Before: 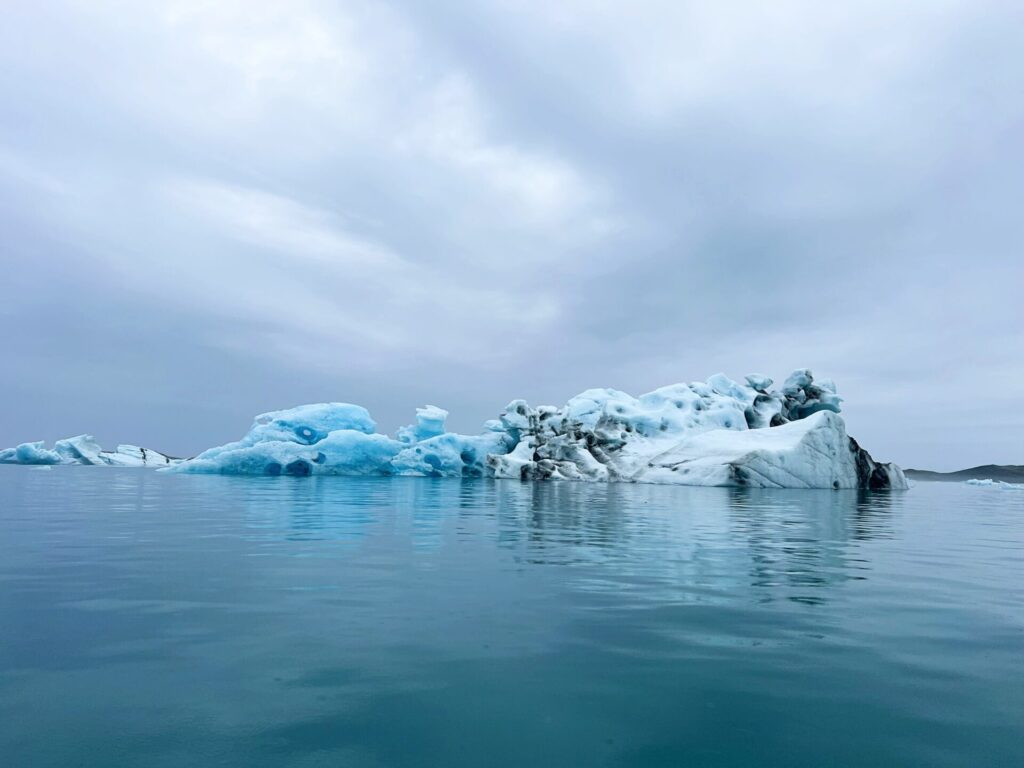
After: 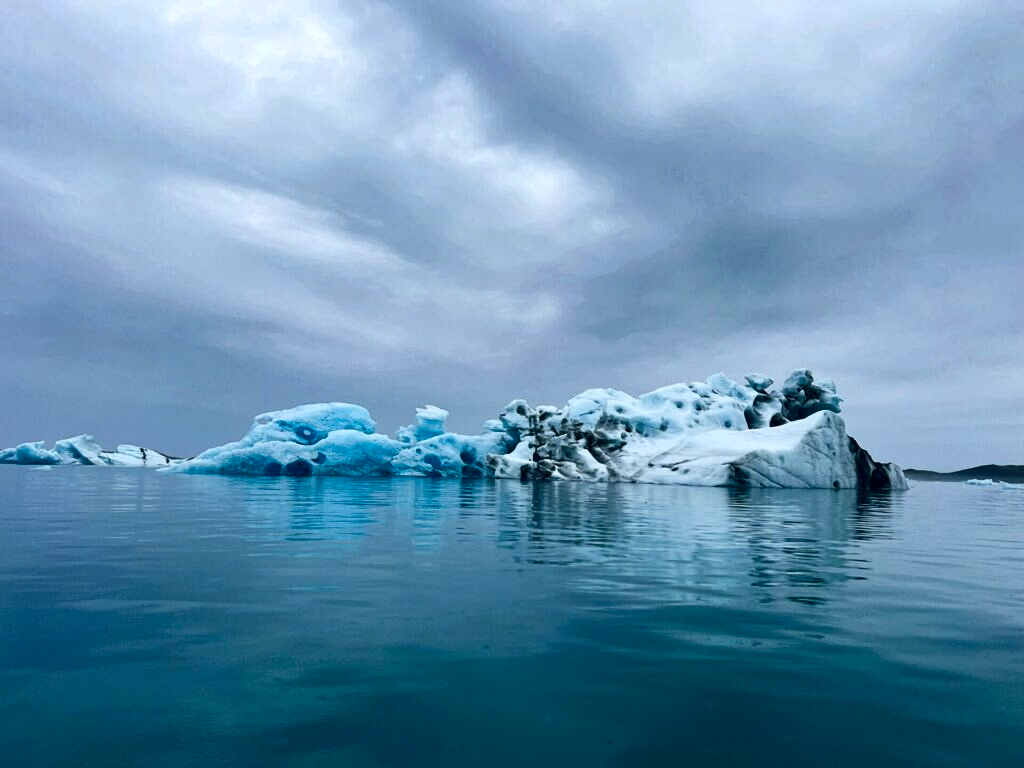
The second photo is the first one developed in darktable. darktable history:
contrast brightness saturation: contrast 0.185, brightness -0.233, saturation 0.118
levels: mode automatic, levels [0, 0.618, 1]
shadows and highlights: shadows 30.65, highlights -63.23, soften with gaussian
